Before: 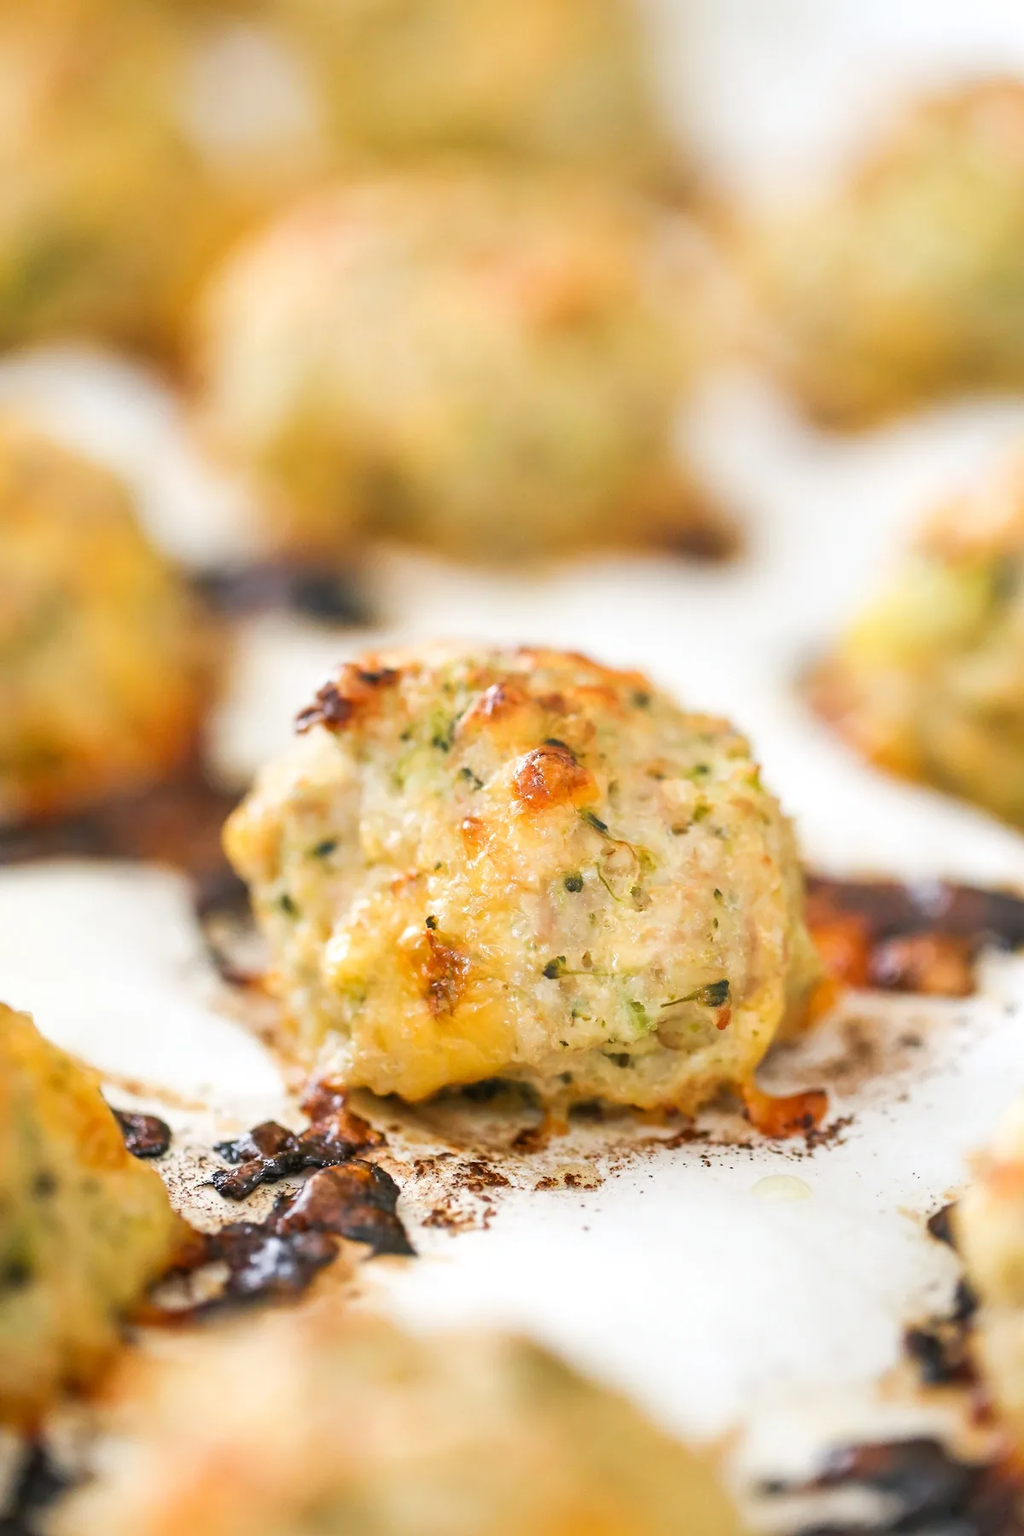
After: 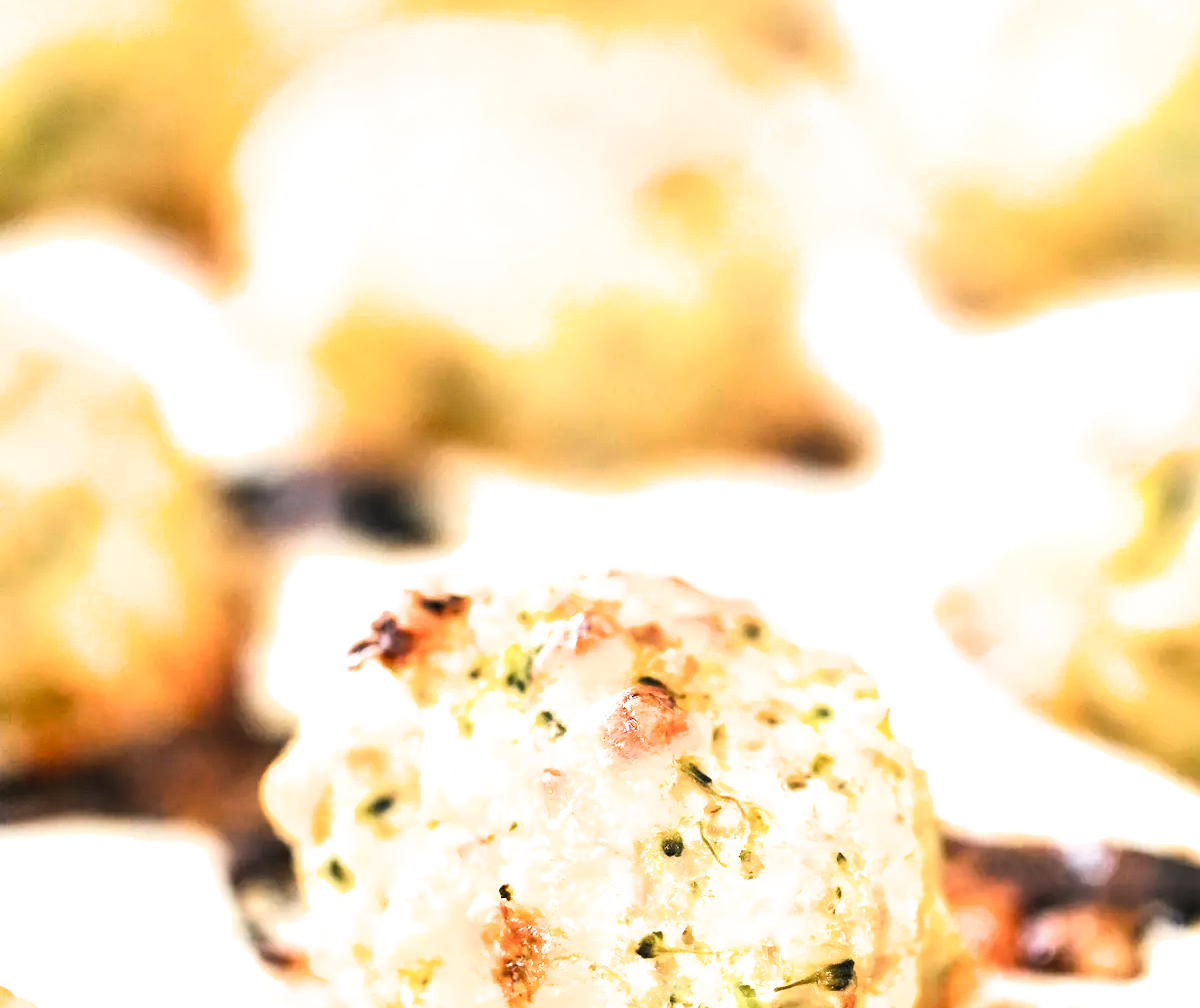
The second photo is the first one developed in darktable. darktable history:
contrast brightness saturation: contrast 0.199, brightness 0.156, saturation 0.227
crop and rotate: top 10.511%, bottom 33.444%
filmic rgb: black relative exposure -8.18 EV, white relative exposure 2.21 EV, hardness 7.05, latitude 85.51%, contrast 1.708, highlights saturation mix -4.37%, shadows ↔ highlights balance -2.62%, color science v6 (2022)
